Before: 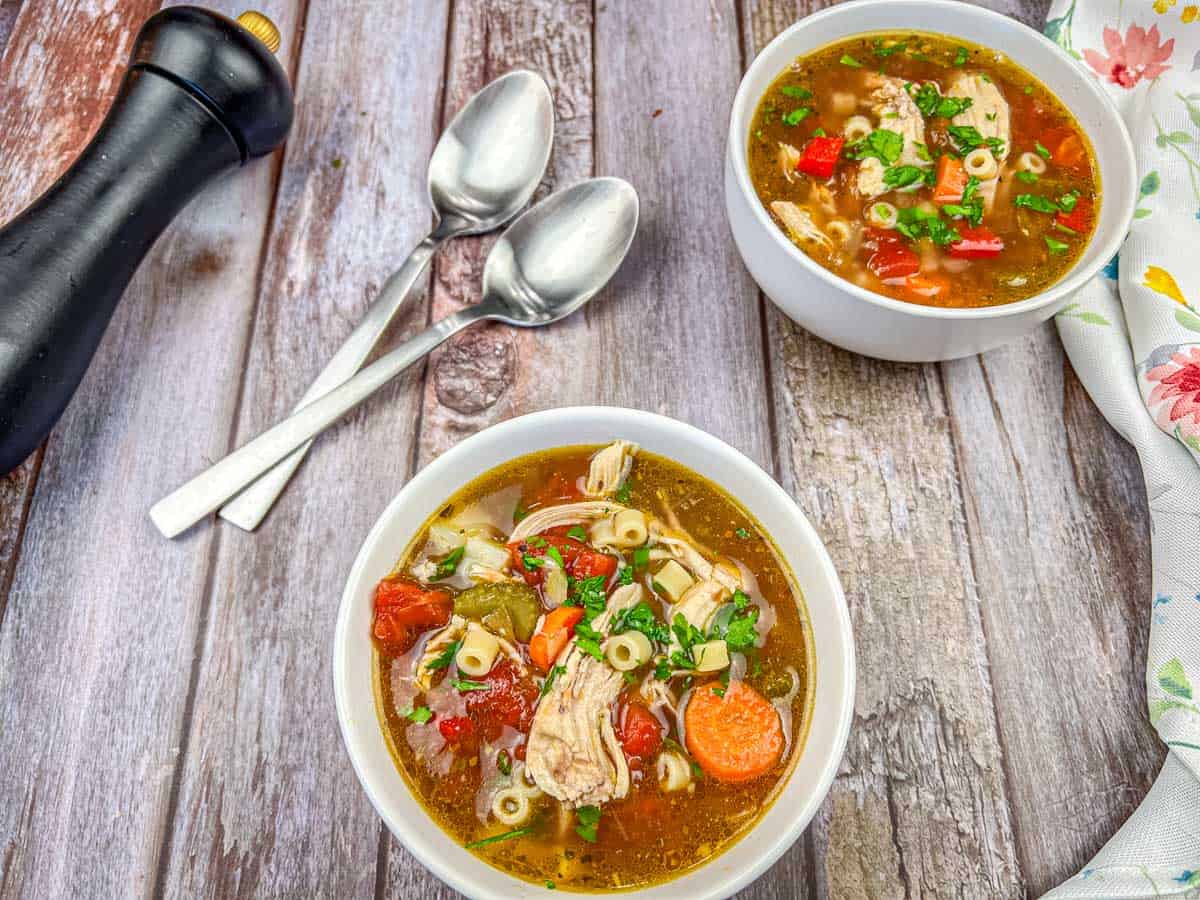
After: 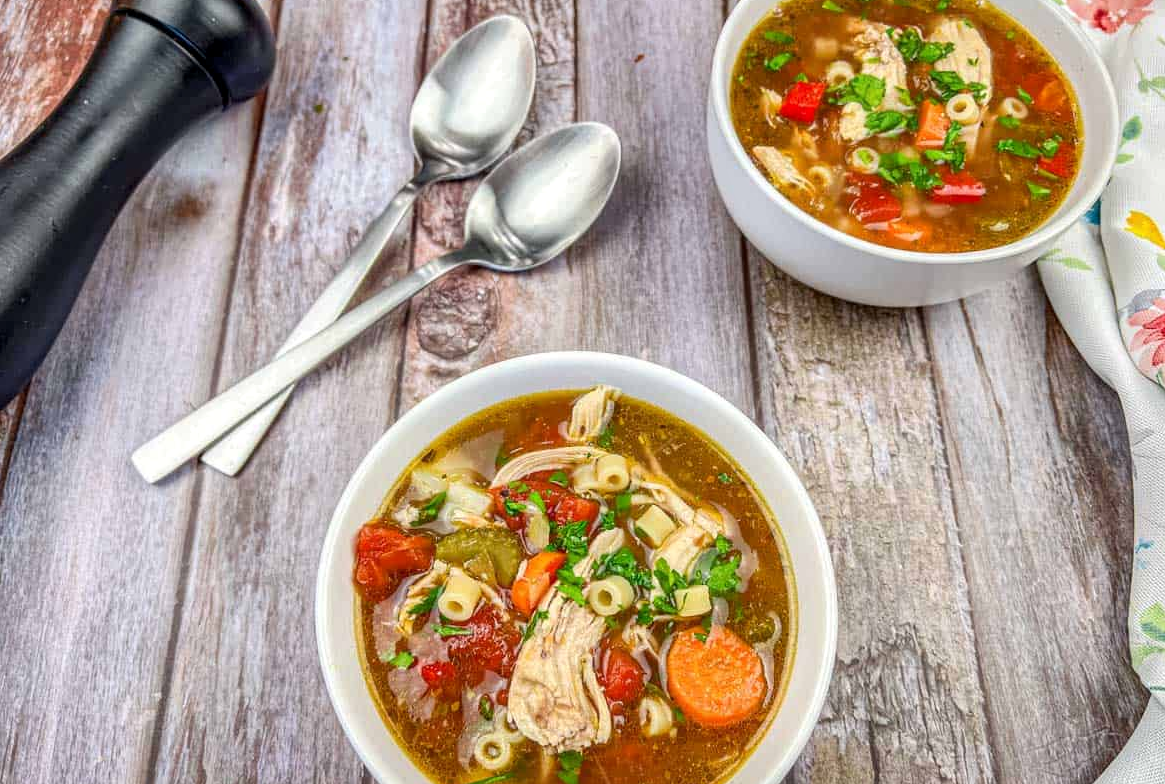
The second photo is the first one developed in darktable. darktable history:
contrast equalizer: y [[0.518, 0.517, 0.501, 0.5, 0.5, 0.5], [0.5 ×6], [0.5 ×6], [0 ×6], [0 ×6]]
crop: left 1.507%, top 6.147%, right 1.379%, bottom 6.637%
